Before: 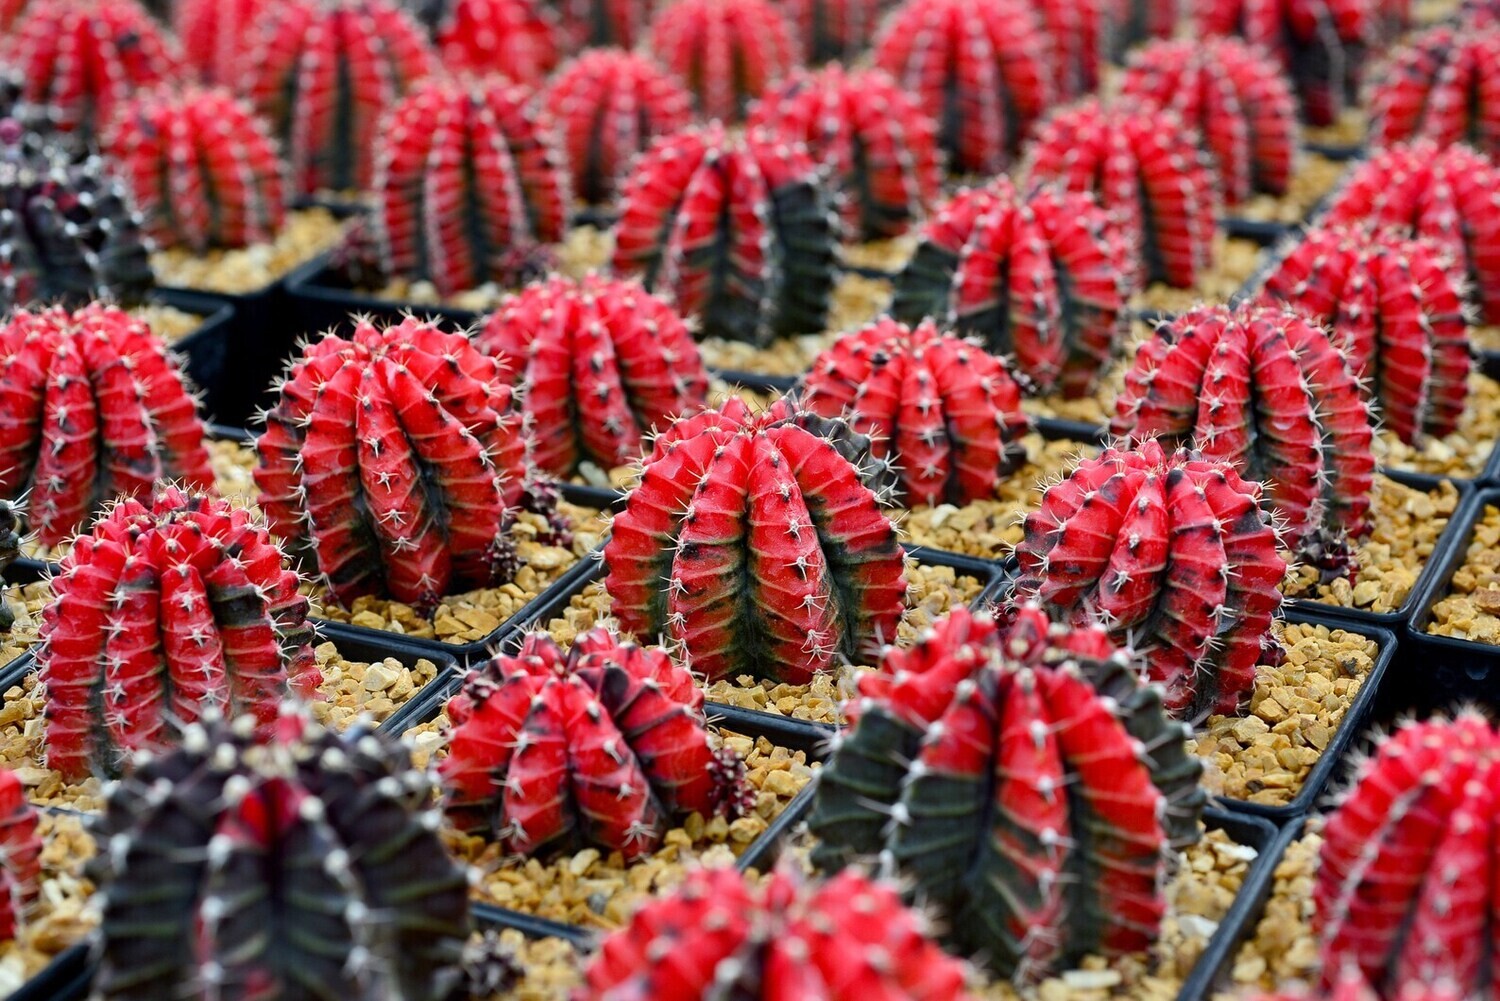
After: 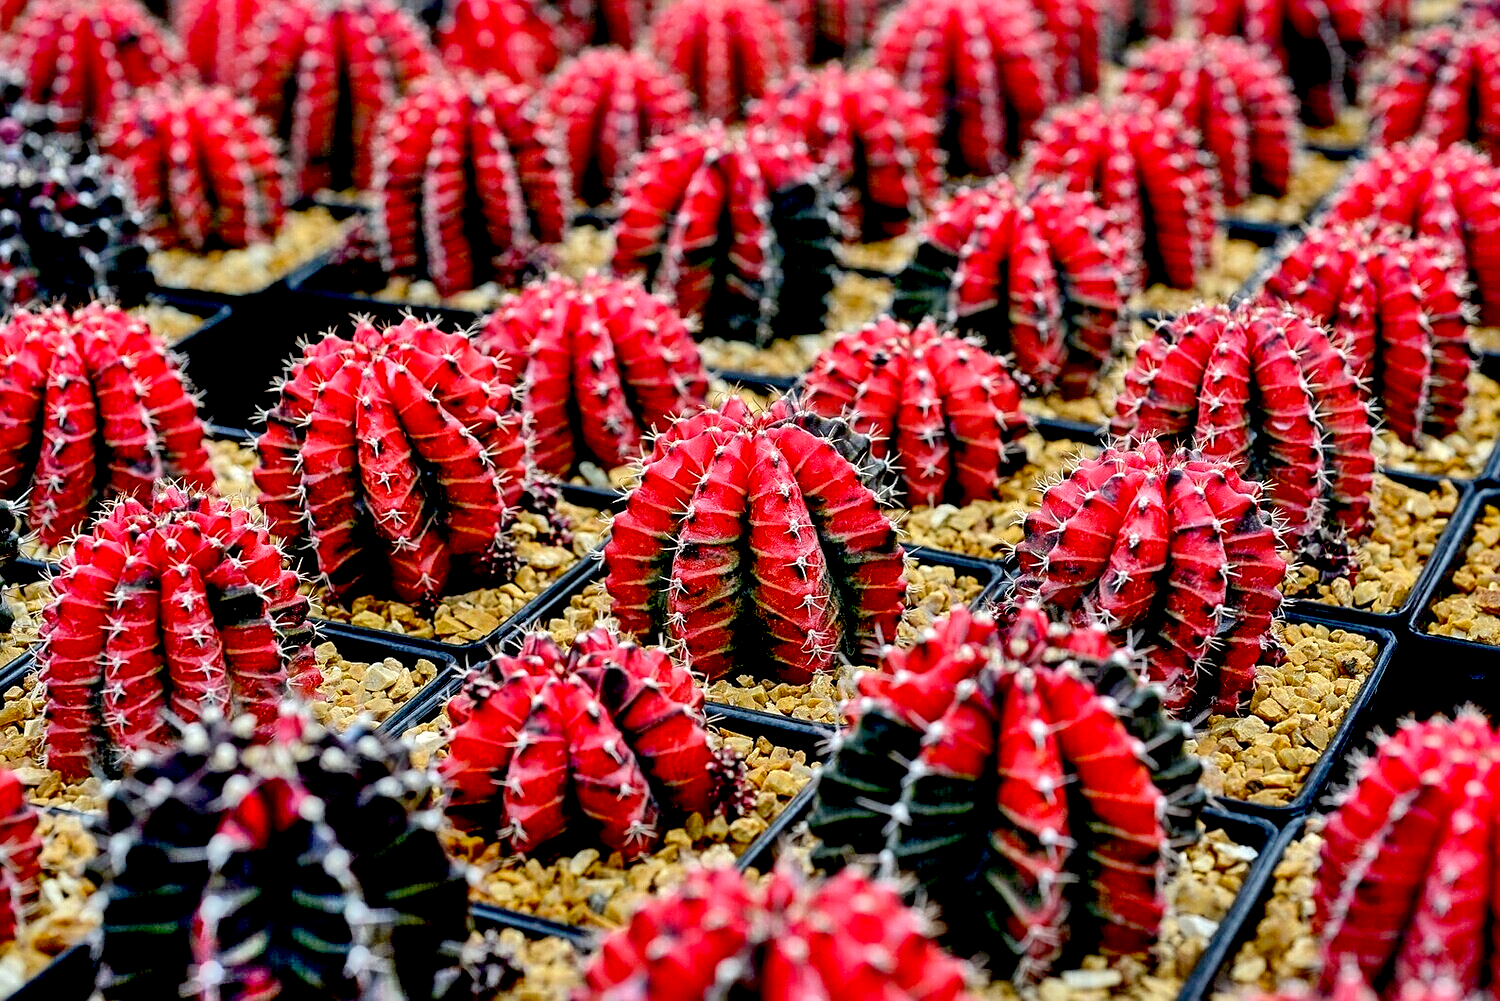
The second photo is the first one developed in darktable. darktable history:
sharpen: on, module defaults
shadows and highlights: soften with gaussian
local contrast: on, module defaults
exposure: black level correction 0.031, exposure 0.304 EV, compensate highlight preservation false
